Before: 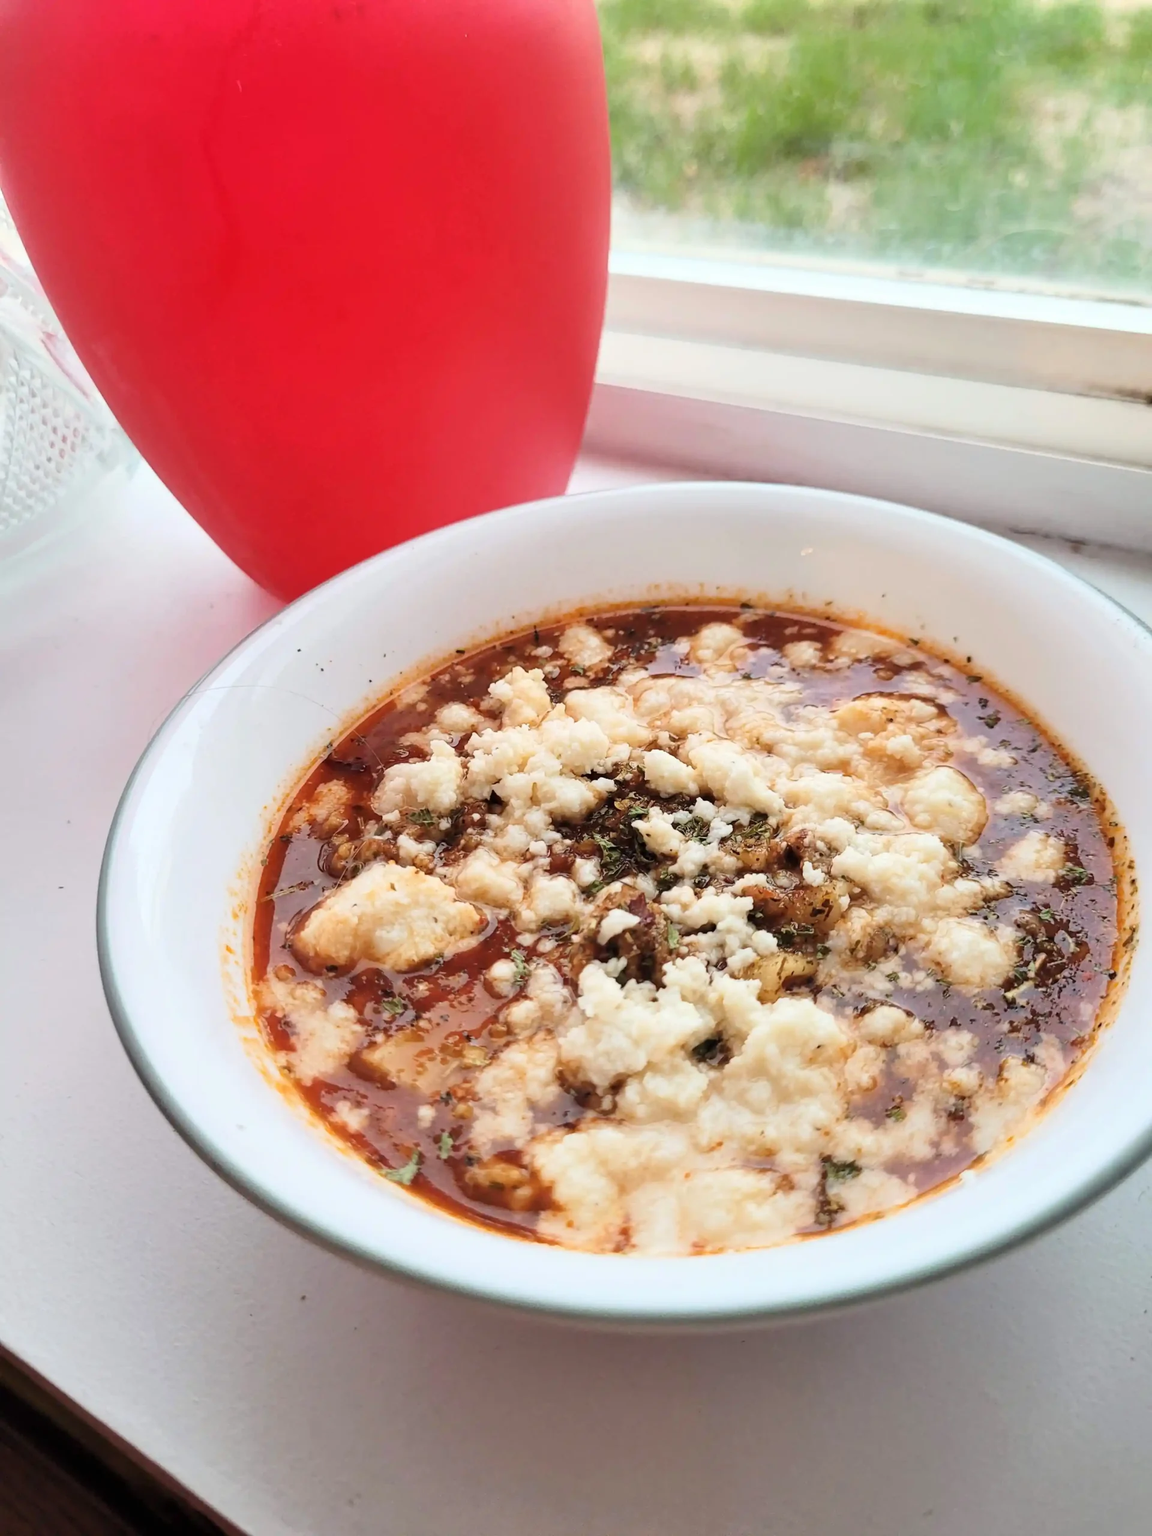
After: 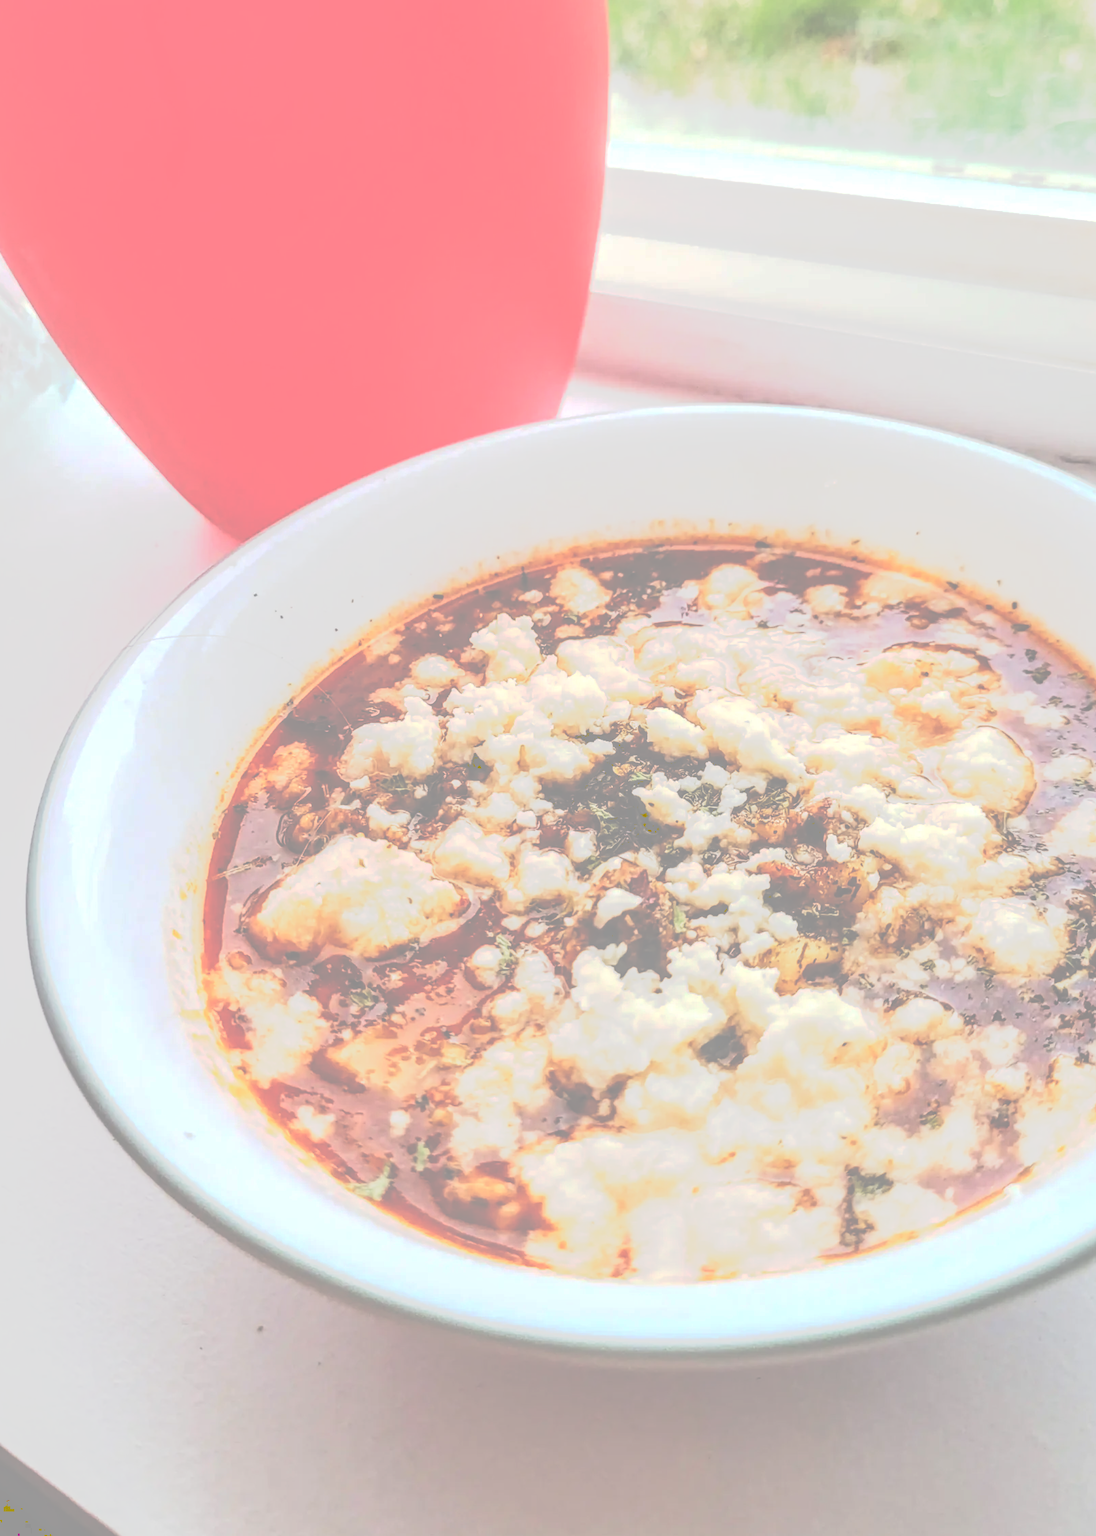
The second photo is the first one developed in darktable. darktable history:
tone curve: curves: ch0 [(0, 0) (0.003, 0.437) (0.011, 0.438) (0.025, 0.441) (0.044, 0.441) (0.069, 0.441) (0.1, 0.444) (0.136, 0.447) (0.177, 0.452) (0.224, 0.457) (0.277, 0.466) (0.335, 0.485) (0.399, 0.514) (0.468, 0.558) (0.543, 0.616) (0.623, 0.686) (0.709, 0.76) (0.801, 0.803) (0.898, 0.825) (1, 1)], preserve colors none
local contrast: highlights 66%, shadows 33%, detail 166%, midtone range 0.2
global tonemap: drago (0.7, 100)
contrast brightness saturation: contrast 0.05
crop: left 6.446%, top 8.188%, right 9.538%, bottom 3.548%
